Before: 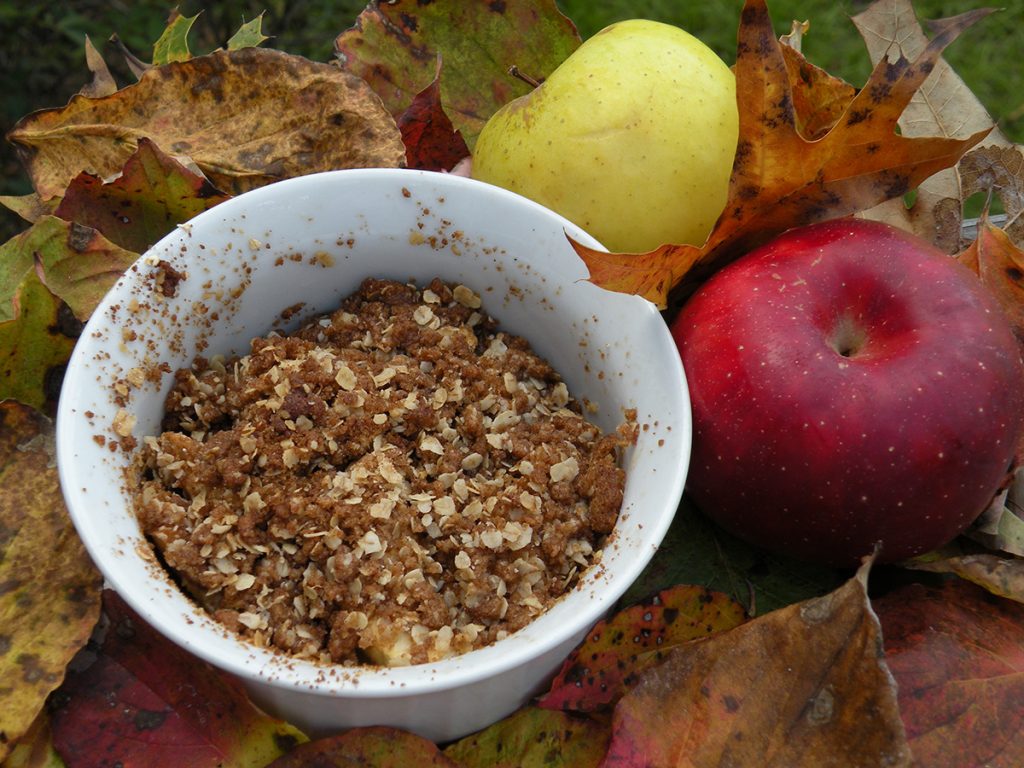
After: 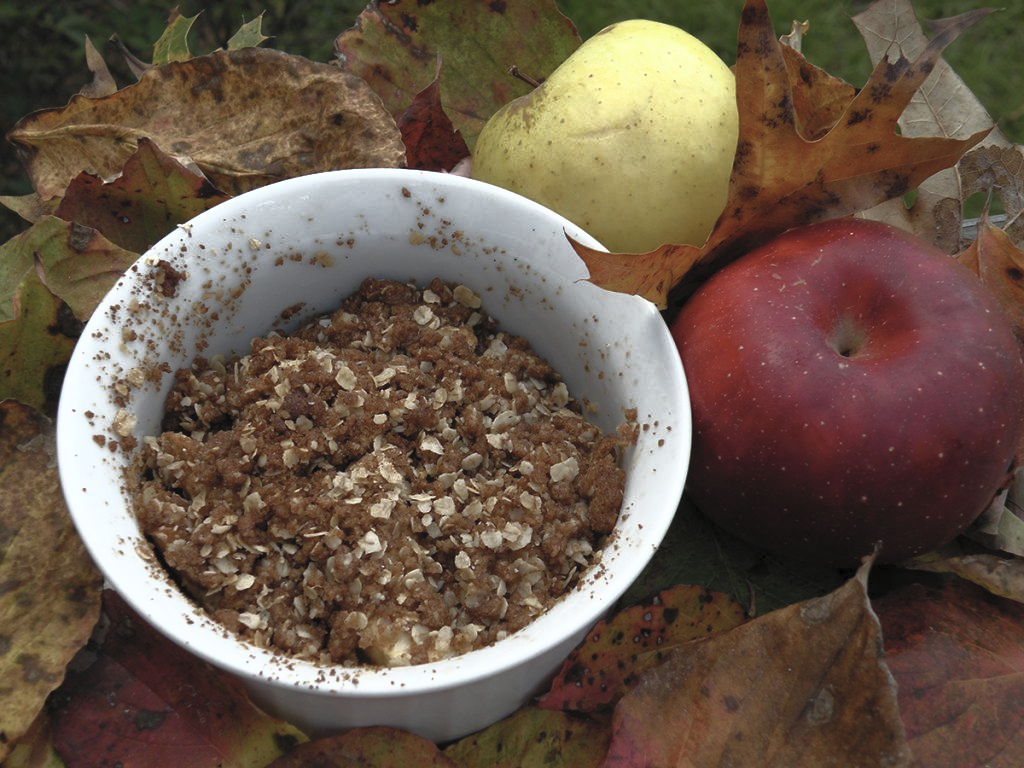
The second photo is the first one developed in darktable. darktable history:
base curve: curves: ch0 [(0, 0) (0.564, 0.291) (0.802, 0.731) (1, 1)]
contrast brightness saturation: contrast 0.43, brightness 0.56, saturation -0.19
